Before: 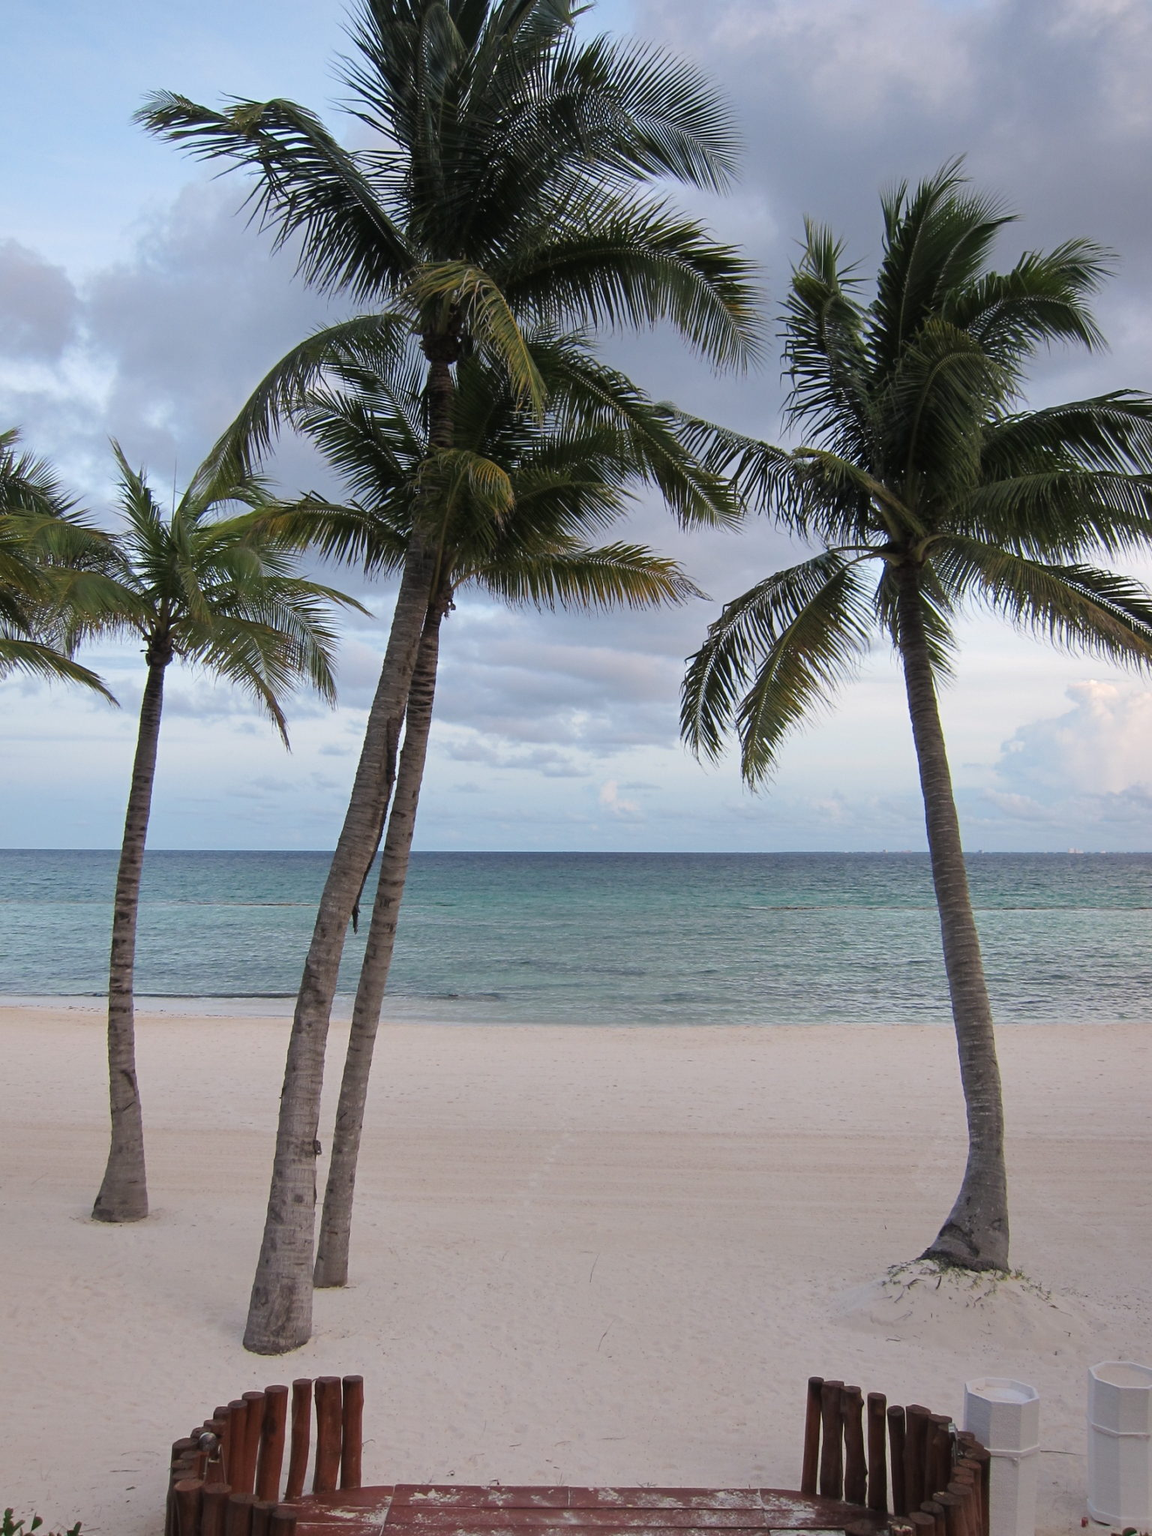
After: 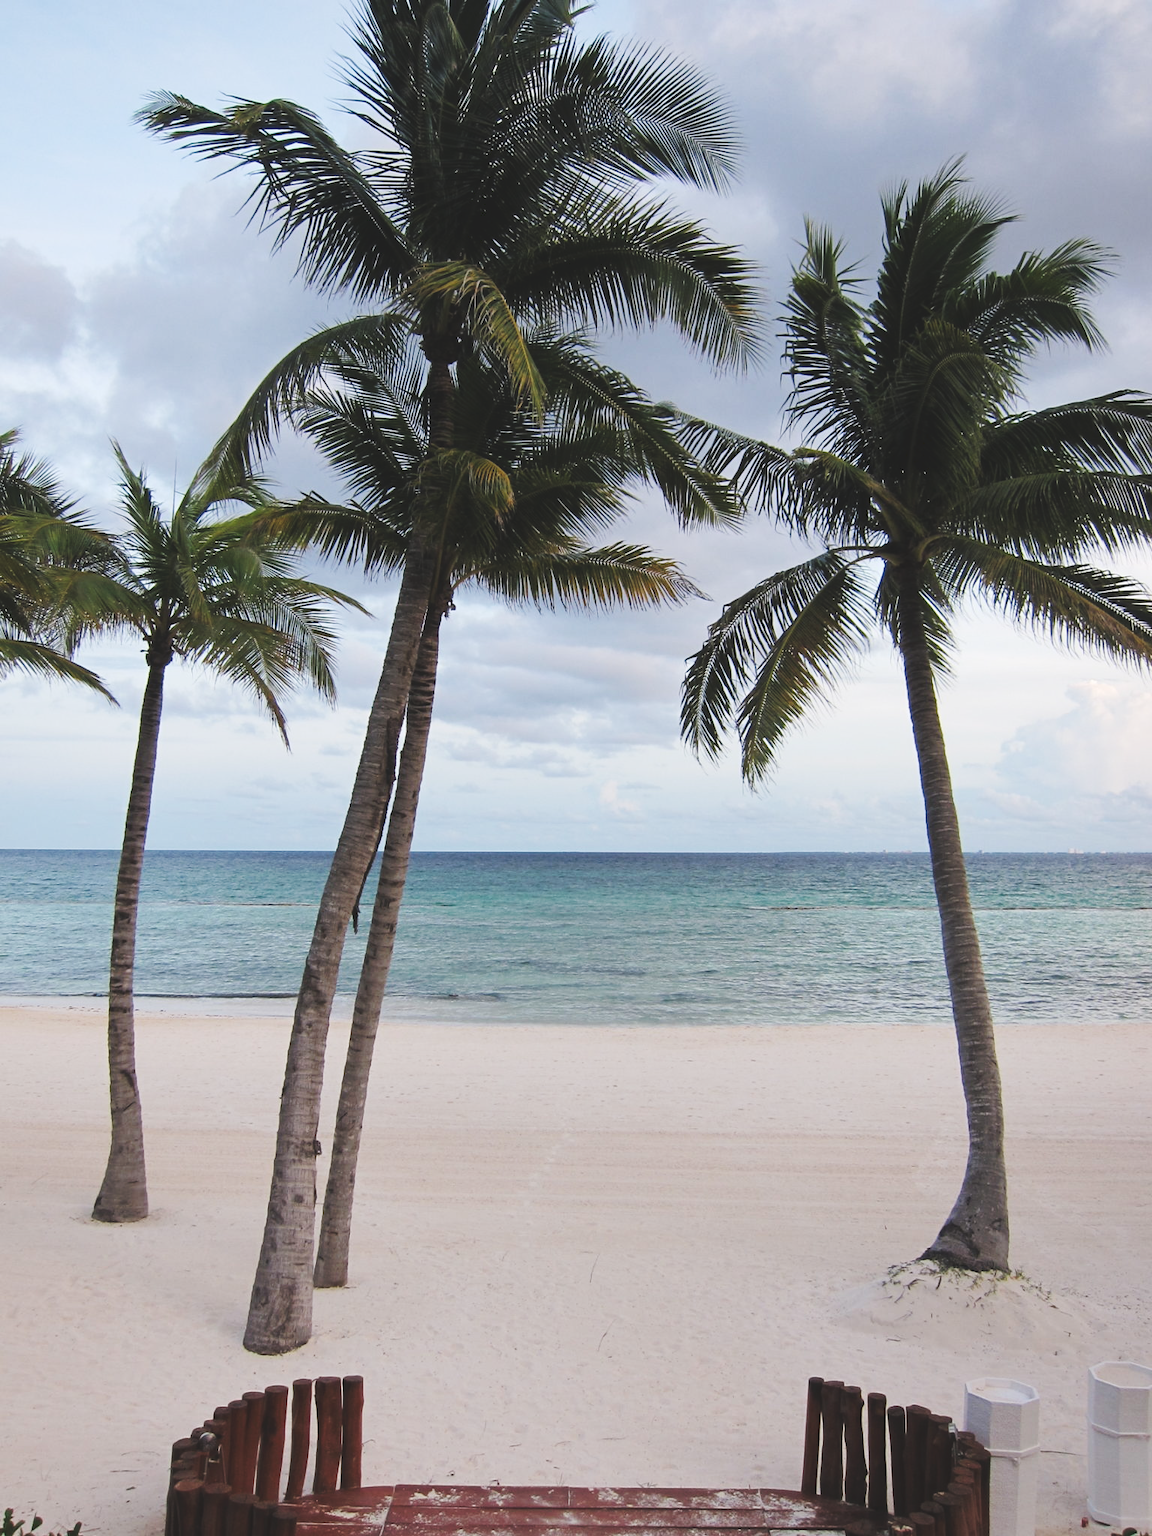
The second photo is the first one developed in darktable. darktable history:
contrast brightness saturation: saturation -0.05
white balance: emerald 1
tone curve: curves: ch0 [(0, 0) (0.003, 0.117) (0.011, 0.125) (0.025, 0.133) (0.044, 0.144) (0.069, 0.152) (0.1, 0.167) (0.136, 0.186) (0.177, 0.21) (0.224, 0.244) (0.277, 0.295) (0.335, 0.357) (0.399, 0.445) (0.468, 0.531) (0.543, 0.629) (0.623, 0.716) (0.709, 0.803) (0.801, 0.876) (0.898, 0.939) (1, 1)], preserve colors none
